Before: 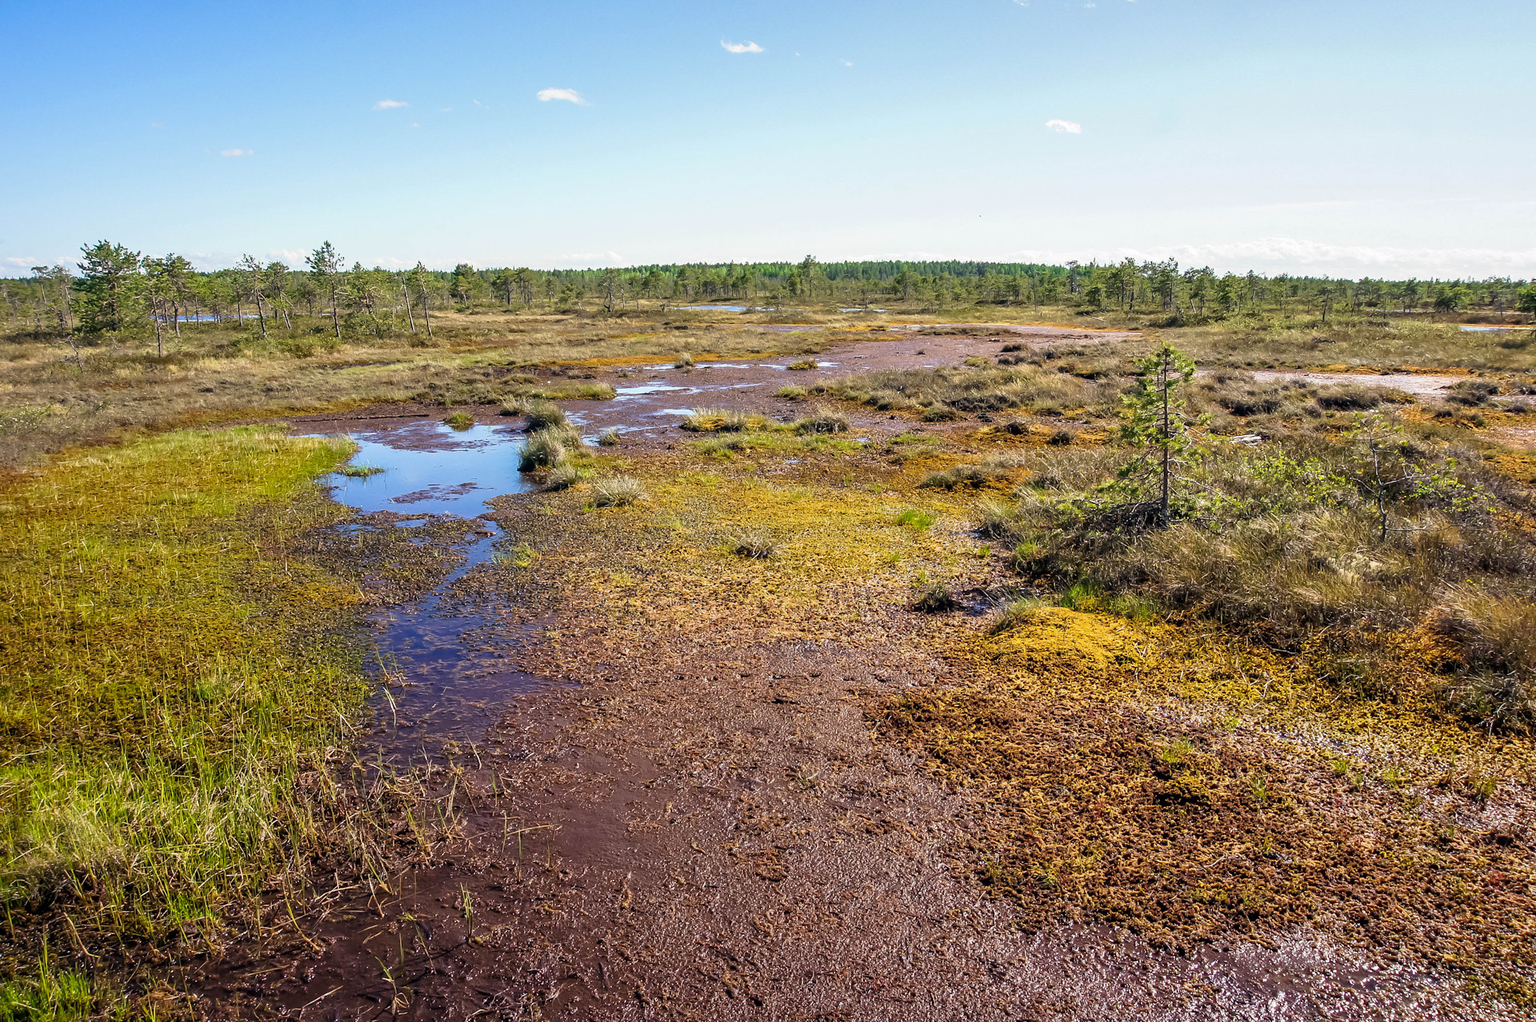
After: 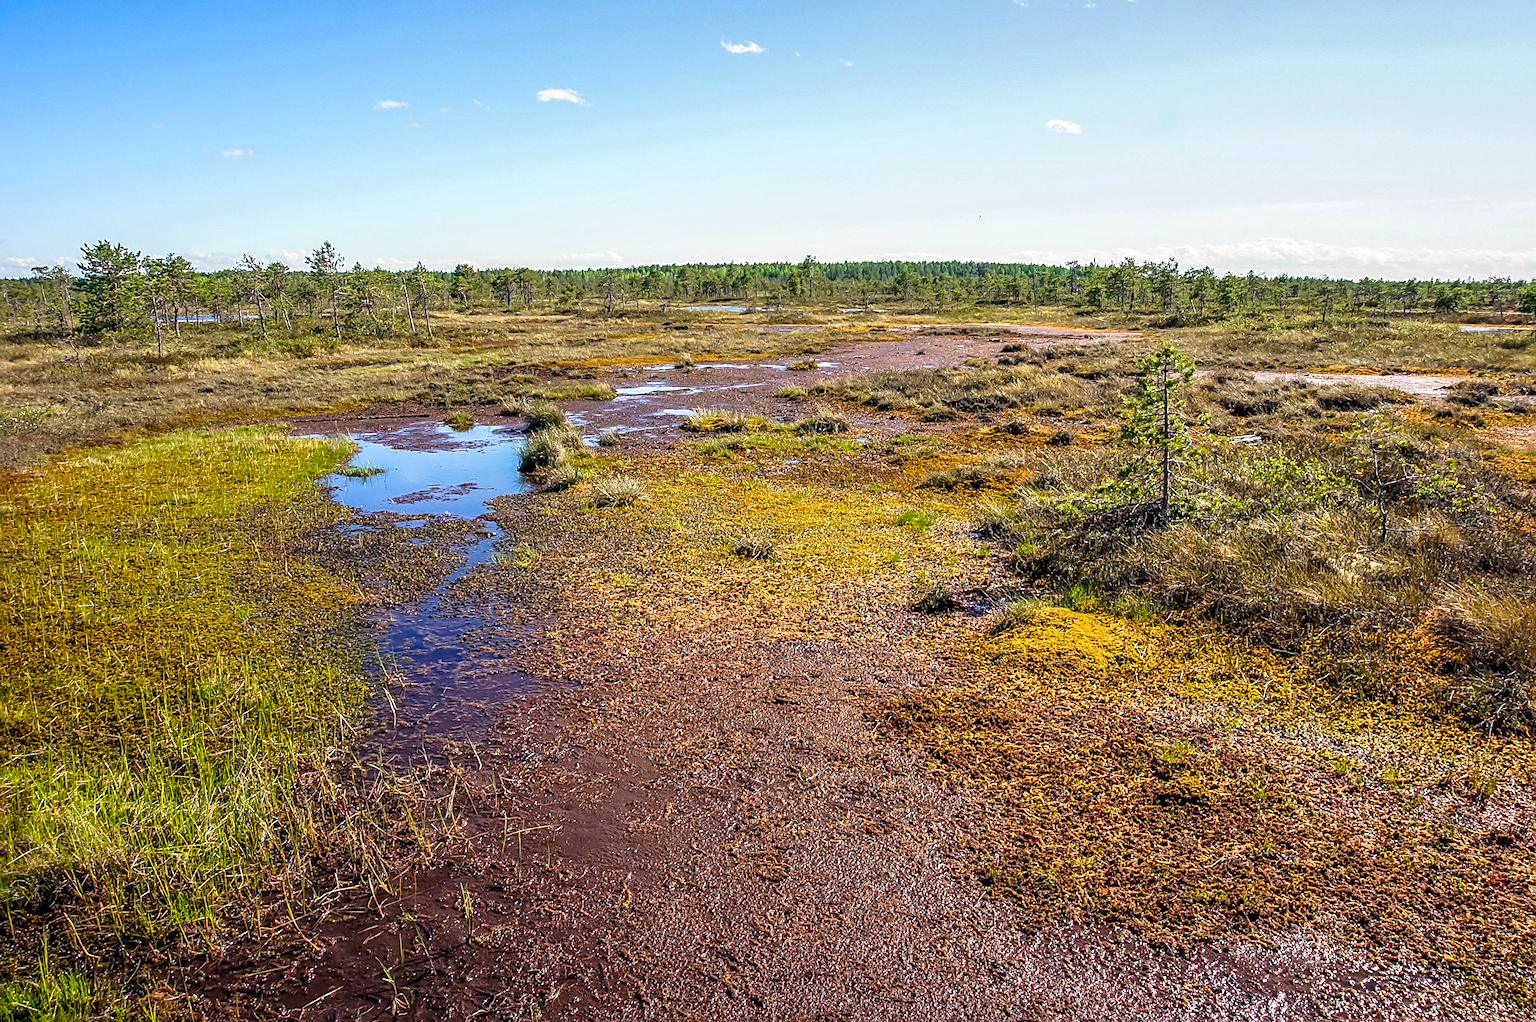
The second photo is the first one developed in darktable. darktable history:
contrast brightness saturation: contrast 0.041, saturation 0.156
sharpen: on, module defaults
local contrast: on, module defaults
